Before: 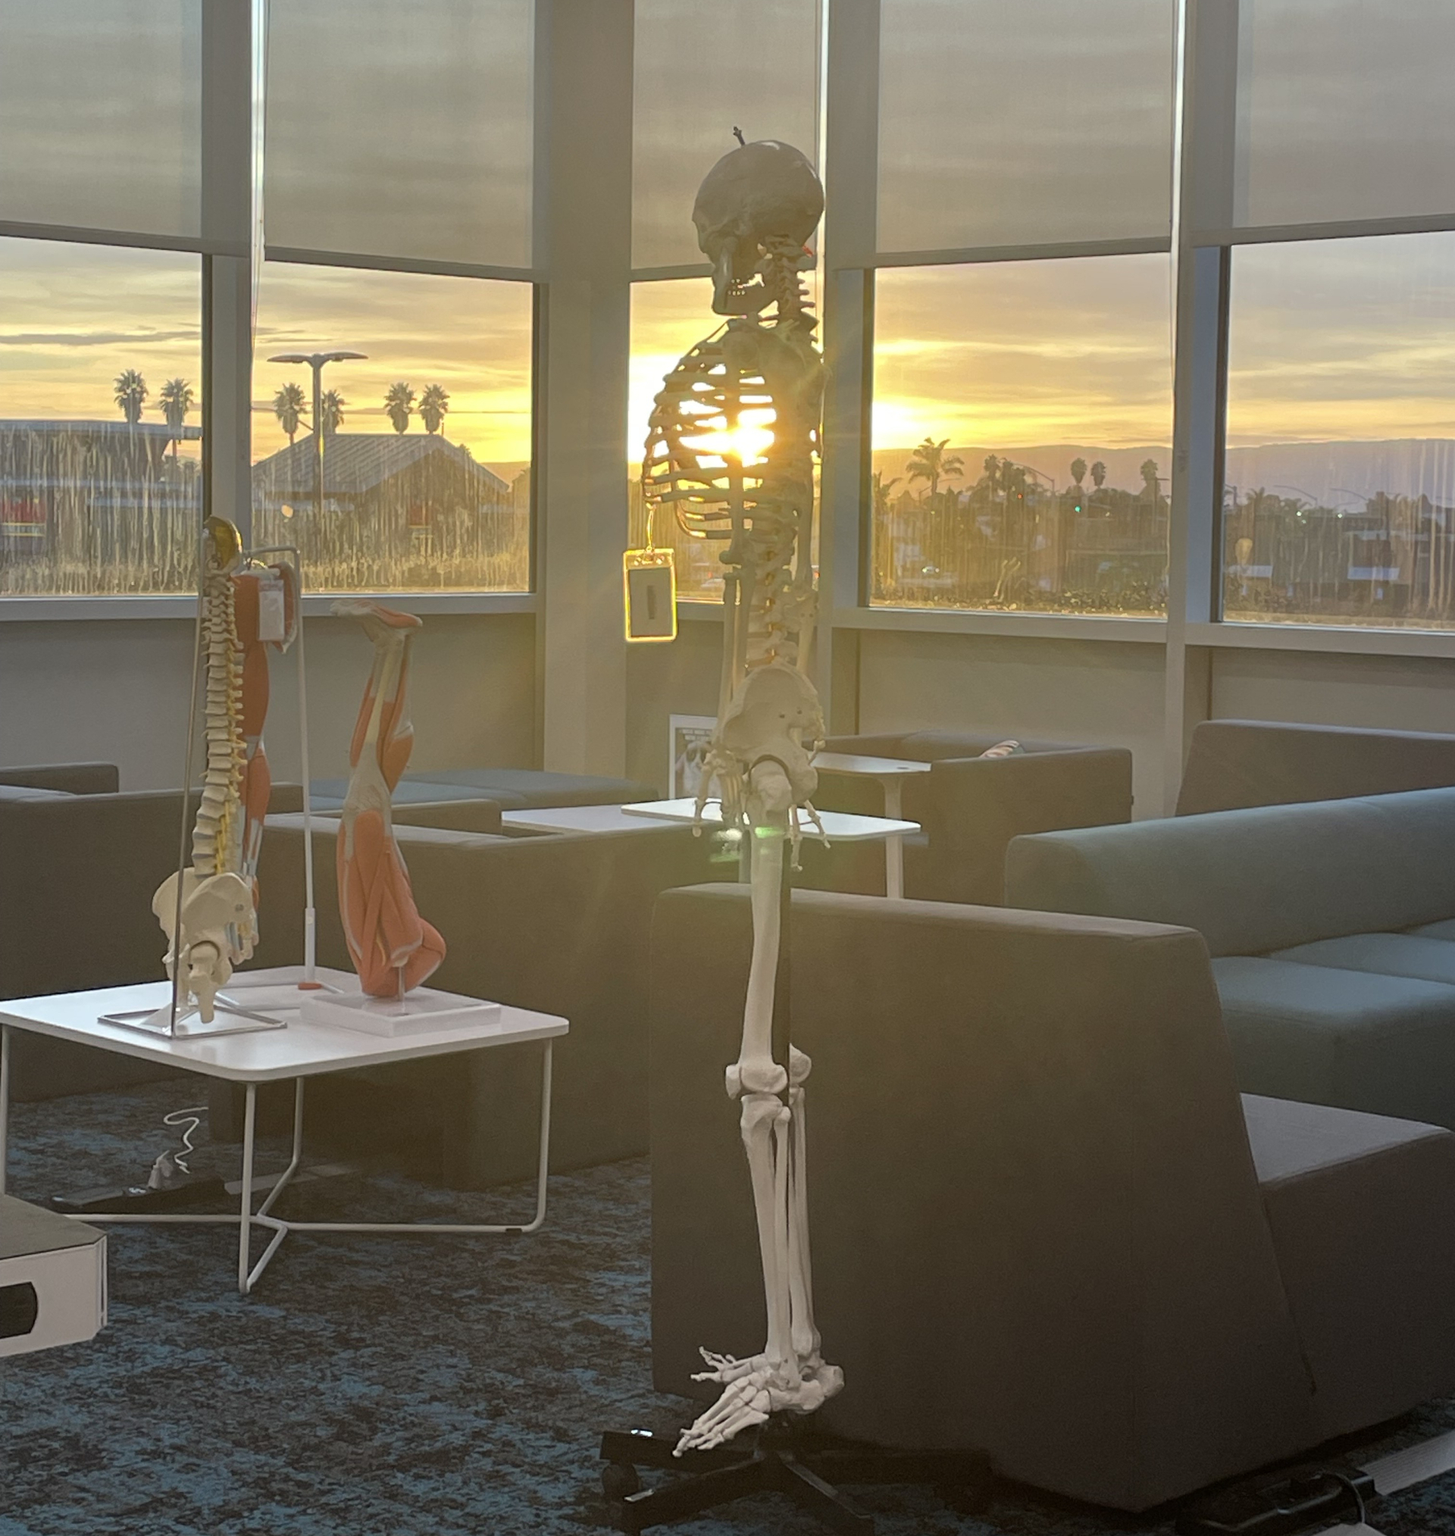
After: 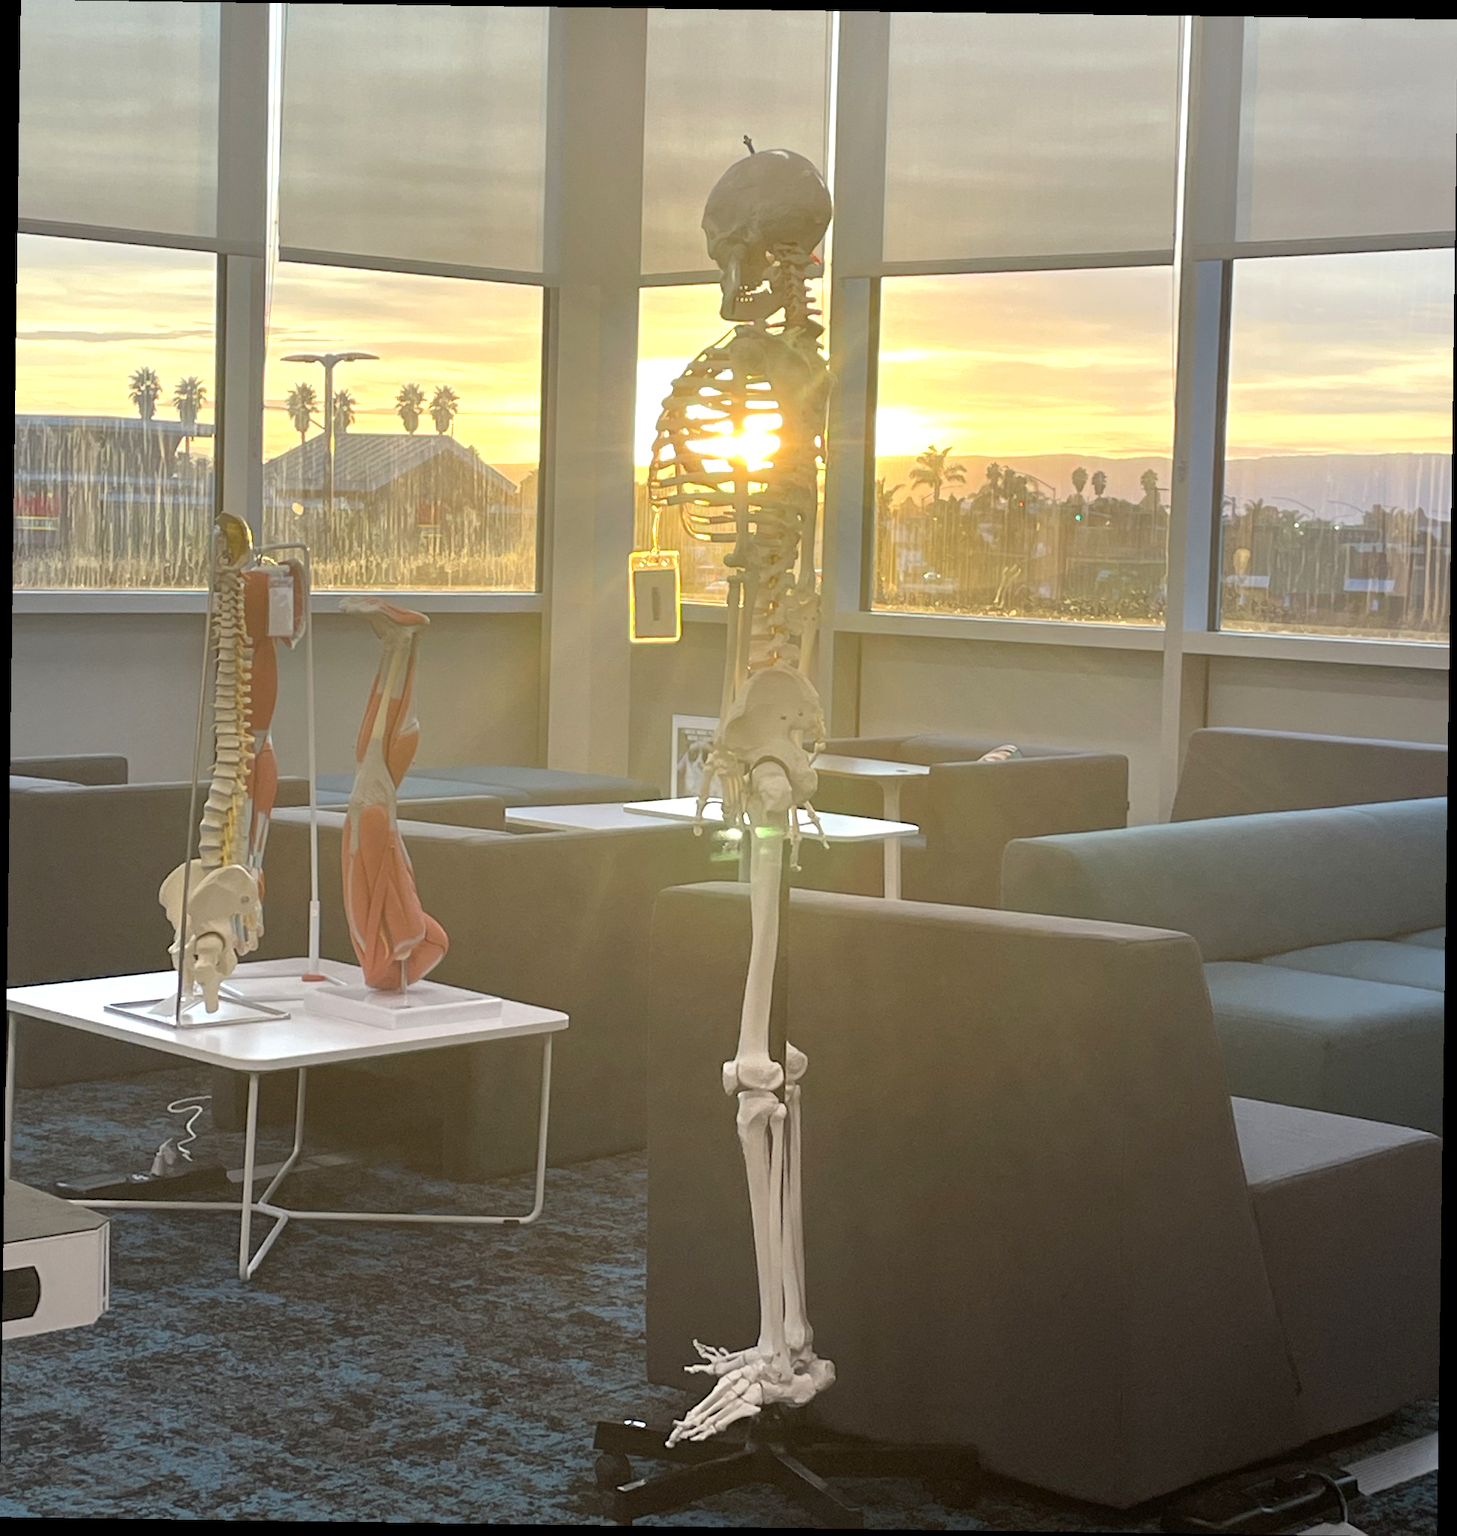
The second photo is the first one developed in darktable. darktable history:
exposure: exposure 0.6 EV, compensate highlight preservation false
rotate and perspective: rotation 0.8°, automatic cropping off
